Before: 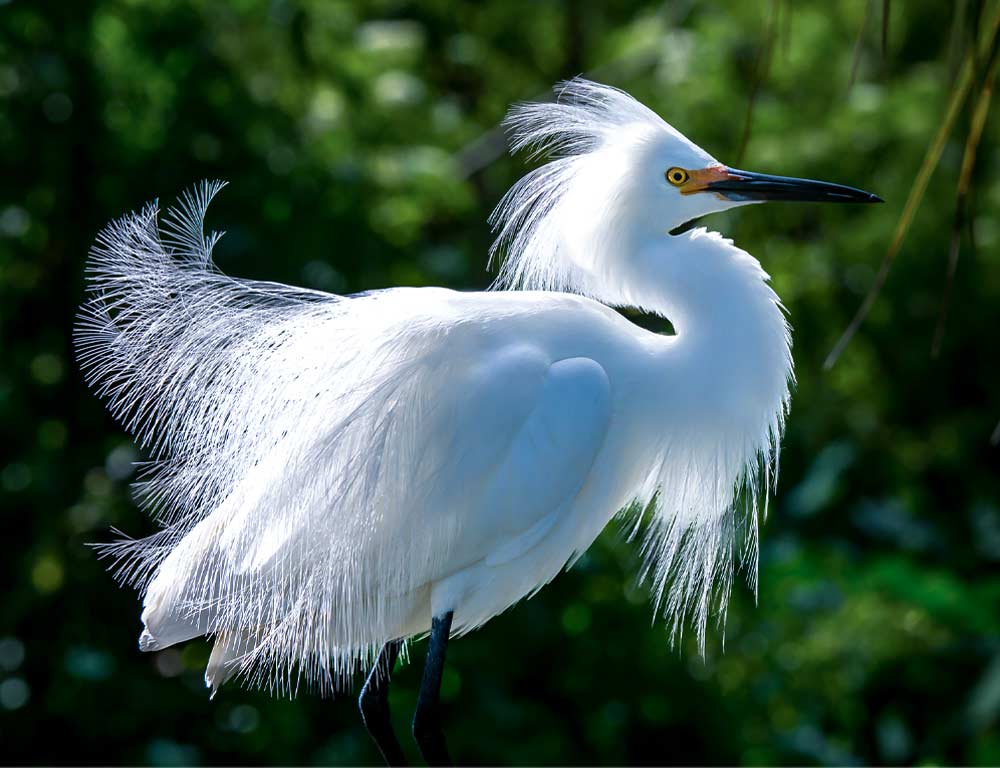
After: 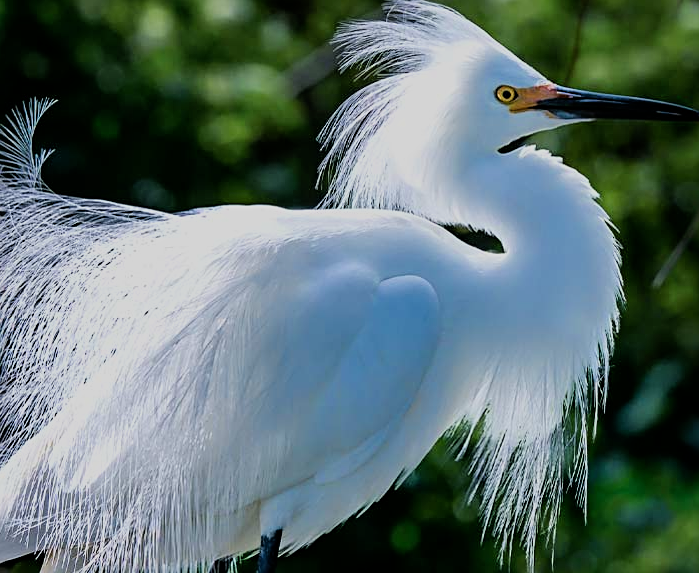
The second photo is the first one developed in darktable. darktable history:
crop and rotate: left 17.11%, top 10.8%, right 12.943%, bottom 14.525%
sharpen: radius 2.511, amount 0.339
filmic rgb: black relative exposure -7.65 EV, white relative exposure 4.56 EV, hardness 3.61, color science v6 (2022)
